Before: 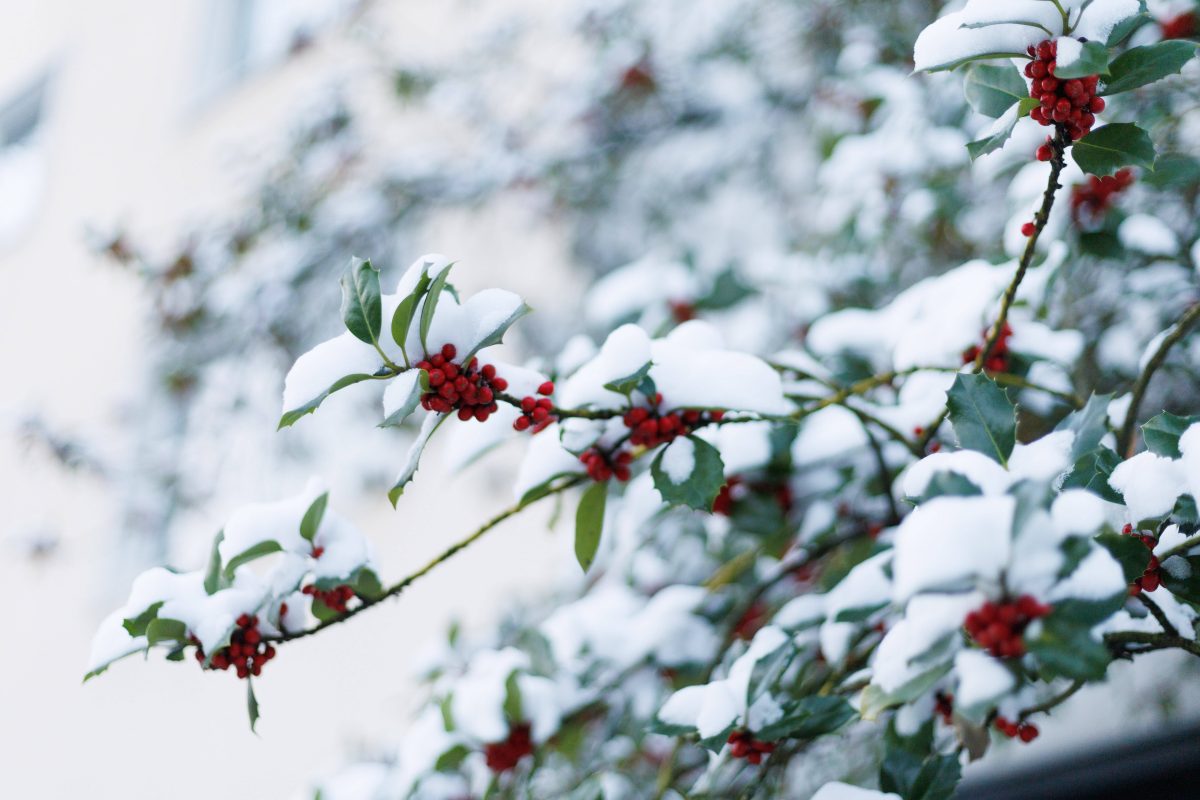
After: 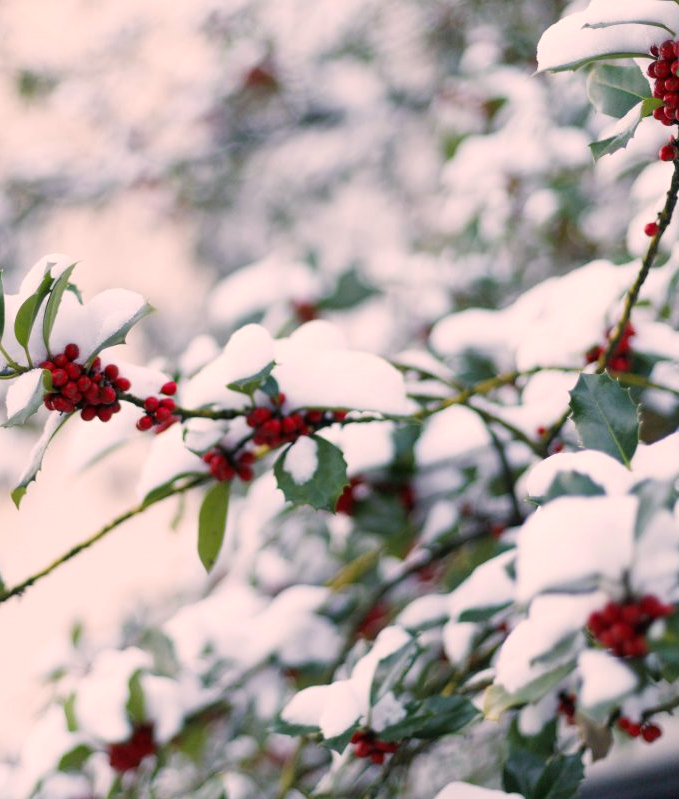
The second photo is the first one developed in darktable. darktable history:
color correction: highlights a* 11.96, highlights b* 11.58
crop: left 31.458%, top 0%, right 11.876%
